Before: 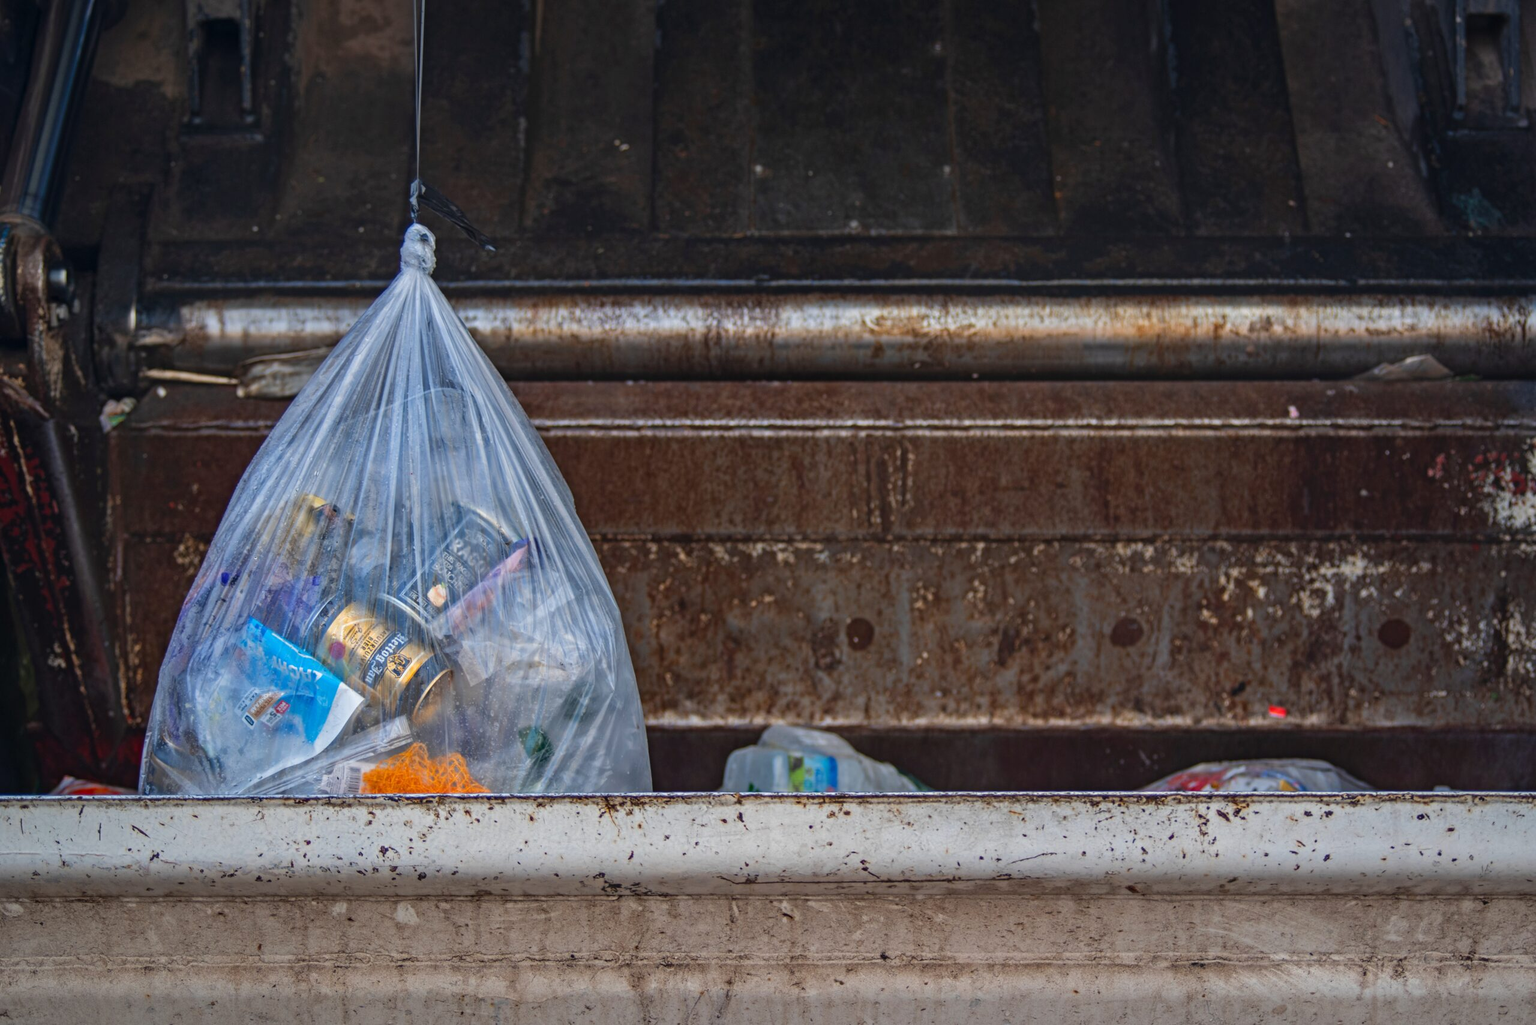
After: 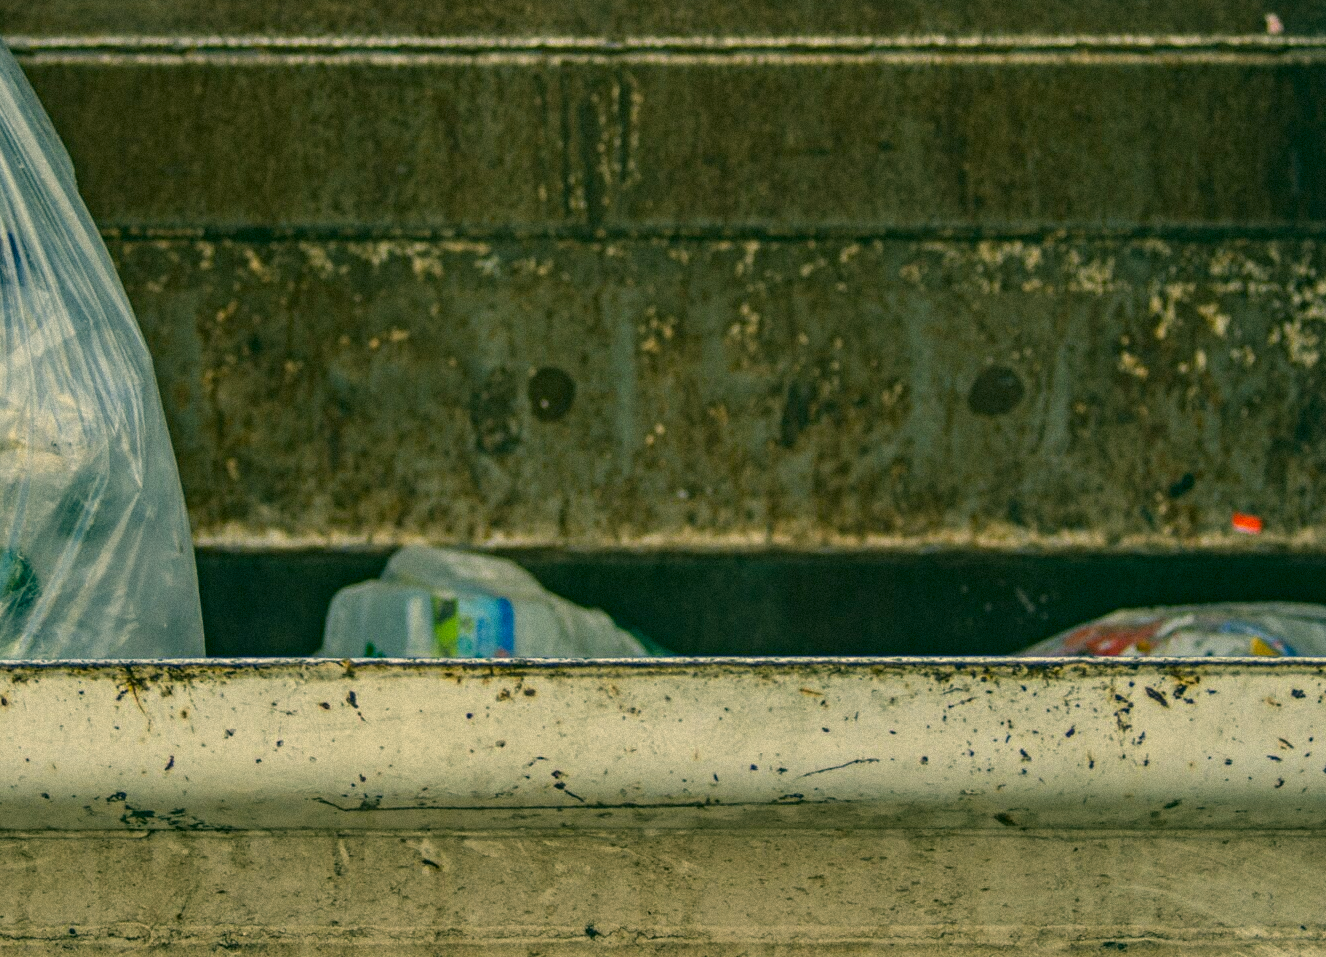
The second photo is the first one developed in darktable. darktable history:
grain: mid-tones bias 0%
crop: left 34.479%, top 38.822%, right 13.718%, bottom 5.172%
color correction: highlights a* 5.62, highlights b* 33.57, shadows a* -25.86, shadows b* 4.02
